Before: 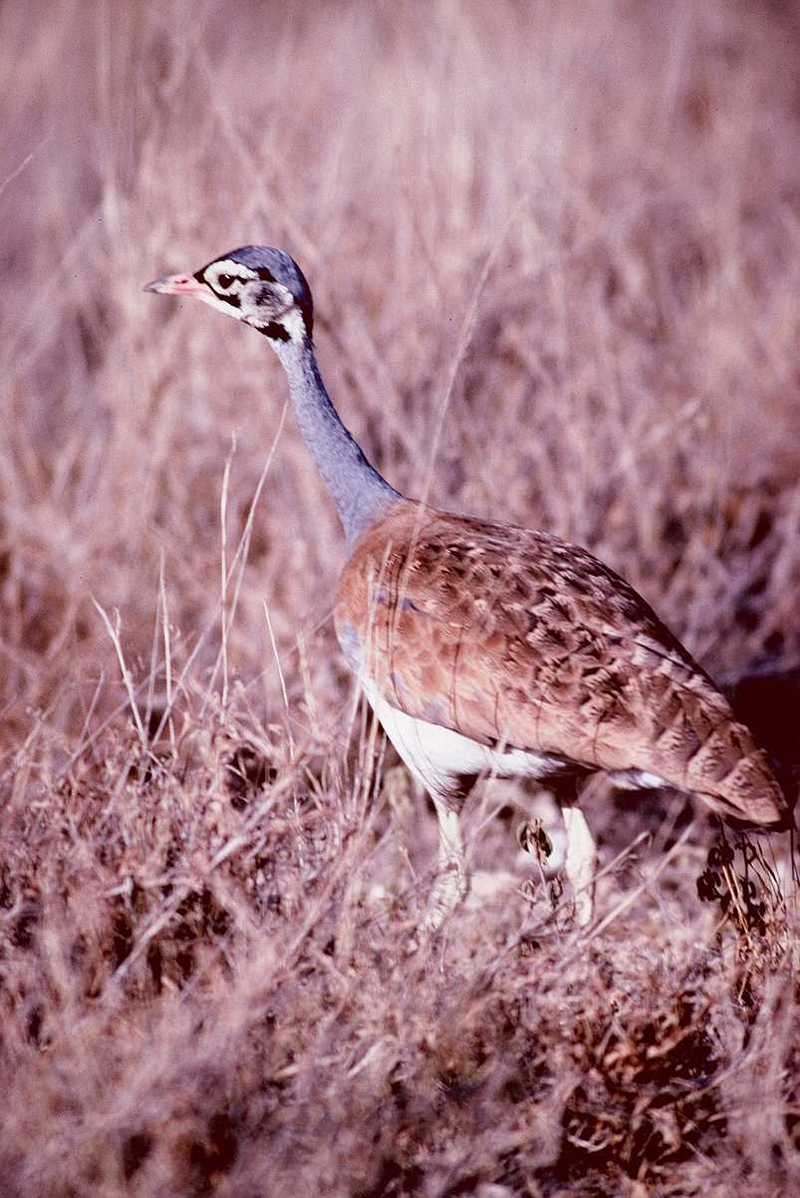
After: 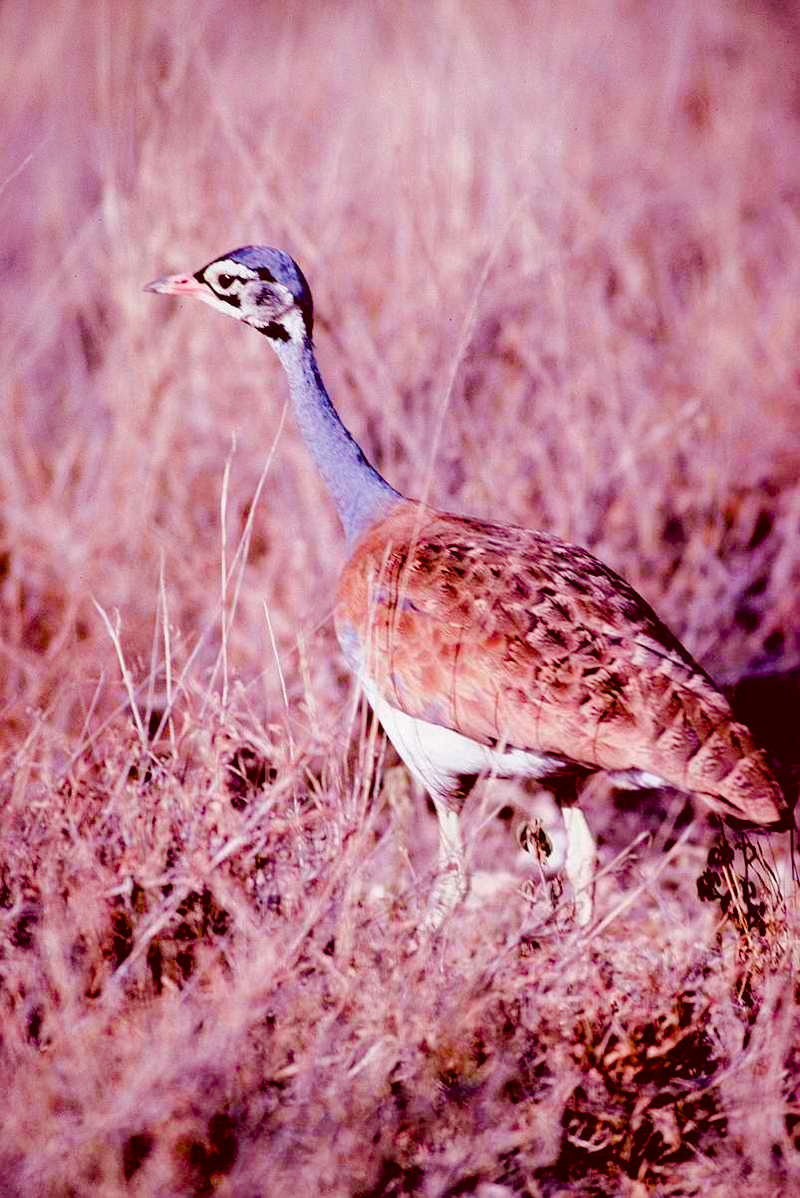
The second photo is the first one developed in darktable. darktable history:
color balance rgb: linear chroma grading › global chroma 13.18%, perceptual saturation grading › global saturation 20%, perceptual saturation grading › highlights -25.852%, perceptual saturation grading › shadows 50.124%, perceptual brilliance grading › mid-tones 10.817%, perceptual brilliance grading › shadows 14.275%, global vibrance 20%
